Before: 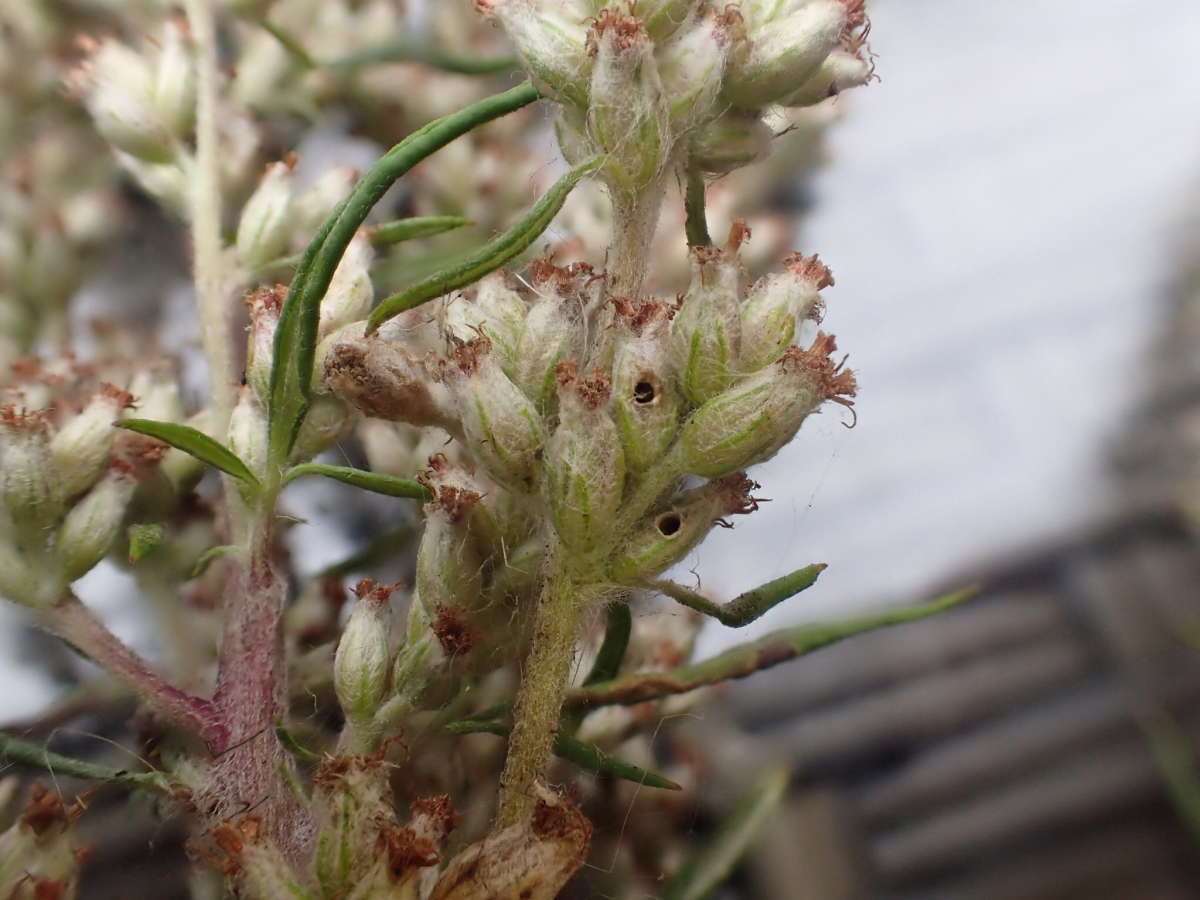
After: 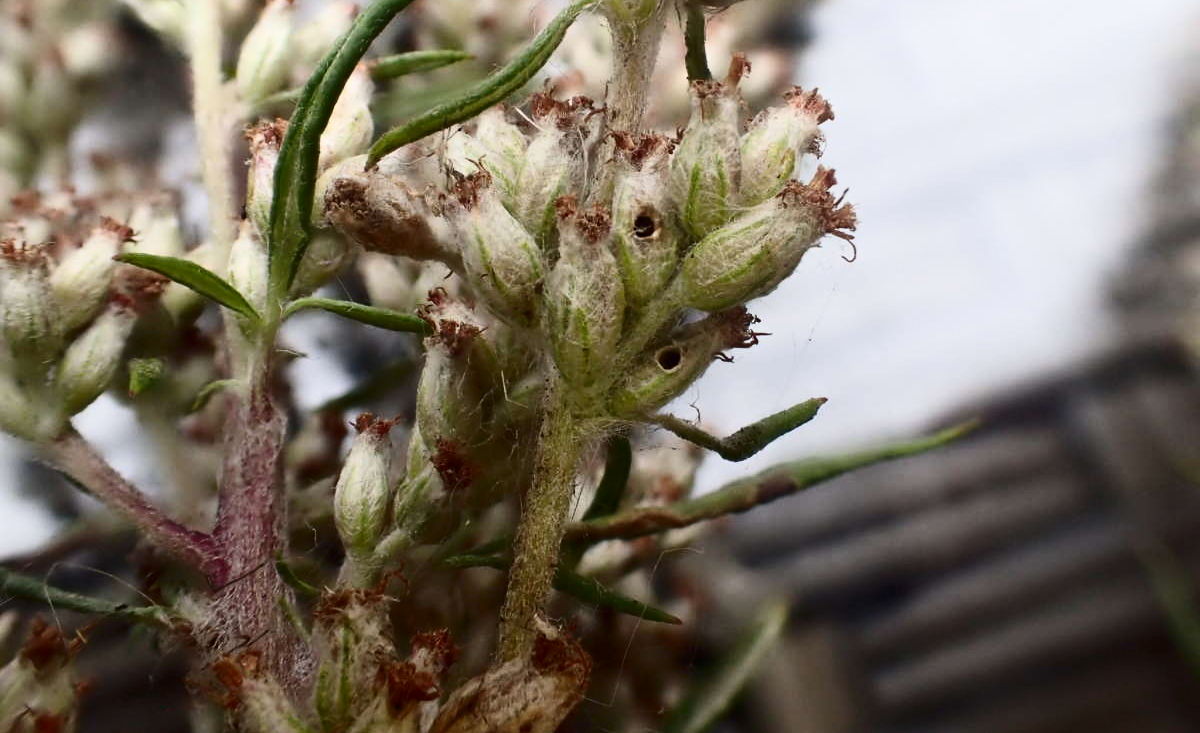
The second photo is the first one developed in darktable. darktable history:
contrast brightness saturation: contrast 0.297
crop and rotate: top 18.482%
